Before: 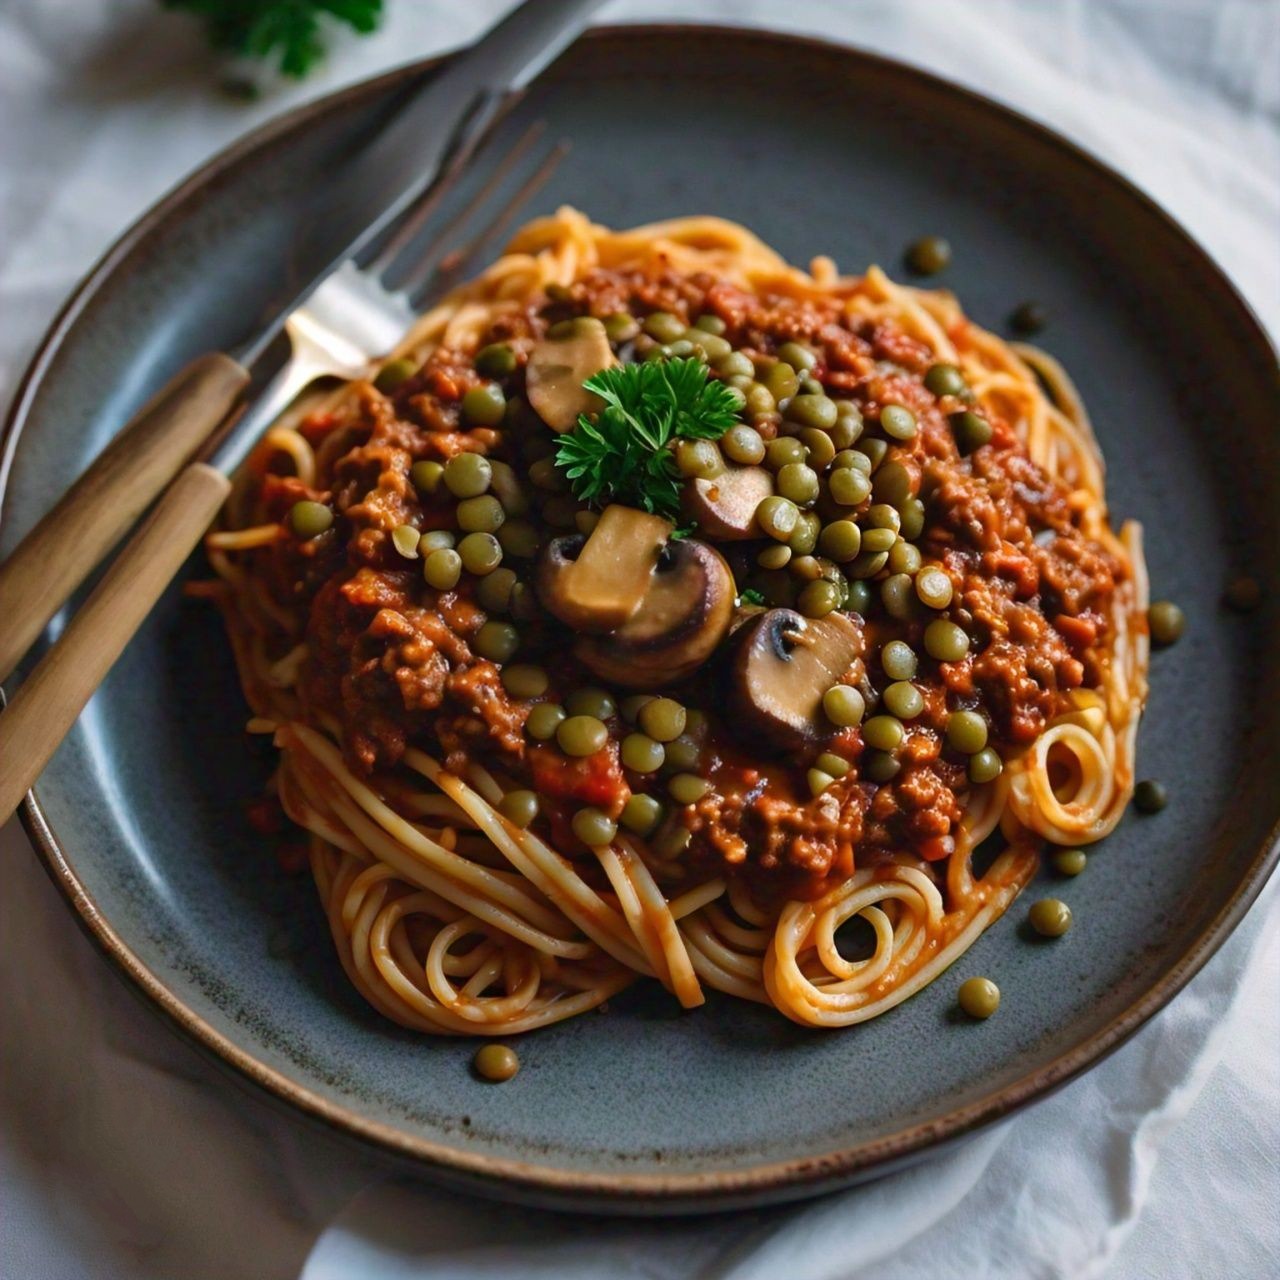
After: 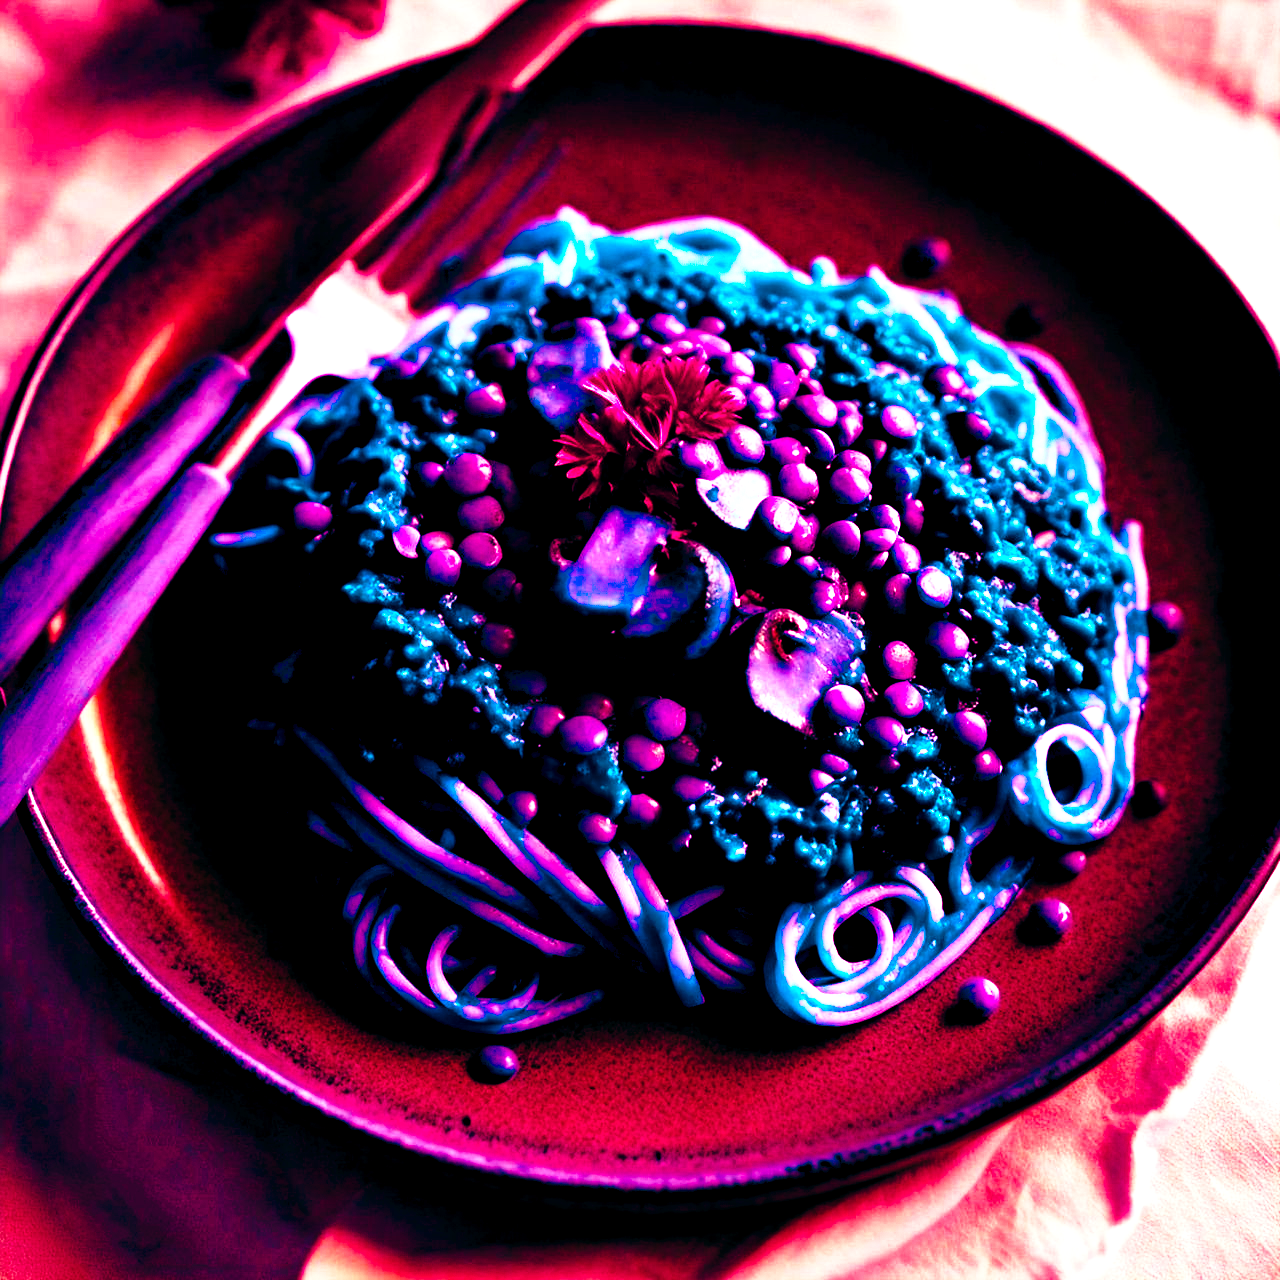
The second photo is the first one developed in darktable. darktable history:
haze removal: on, module defaults
color balance rgb: shadows lift › luminance -18.76%, shadows lift › chroma 35.44%, power › luminance -3.76%, power › hue 142.17°, highlights gain › chroma 7.5%, highlights gain › hue 184.75°, global offset › luminance -0.52%, global offset › chroma 0.91%, global offset › hue 173.36°, shadows fall-off 300%, white fulcrum 2 EV, highlights fall-off 300%, linear chroma grading › shadows 17.19%, linear chroma grading › highlights 61.12%, linear chroma grading › global chroma 50%, hue shift -150.52°, perceptual brilliance grading › global brilliance 12%, mask middle-gray fulcrum 100%, contrast gray fulcrum 38.43%, contrast 35.15%, saturation formula JzAzBz (2021)
base curve: curves: ch0 [(0, 0) (0.028, 0.03) (0.121, 0.232) (0.46, 0.748) (0.859, 0.968) (1, 1)], preserve colors none
exposure: black level correction 0, exposure 0.7 EV, compensate exposure bias true, compensate highlight preservation false
